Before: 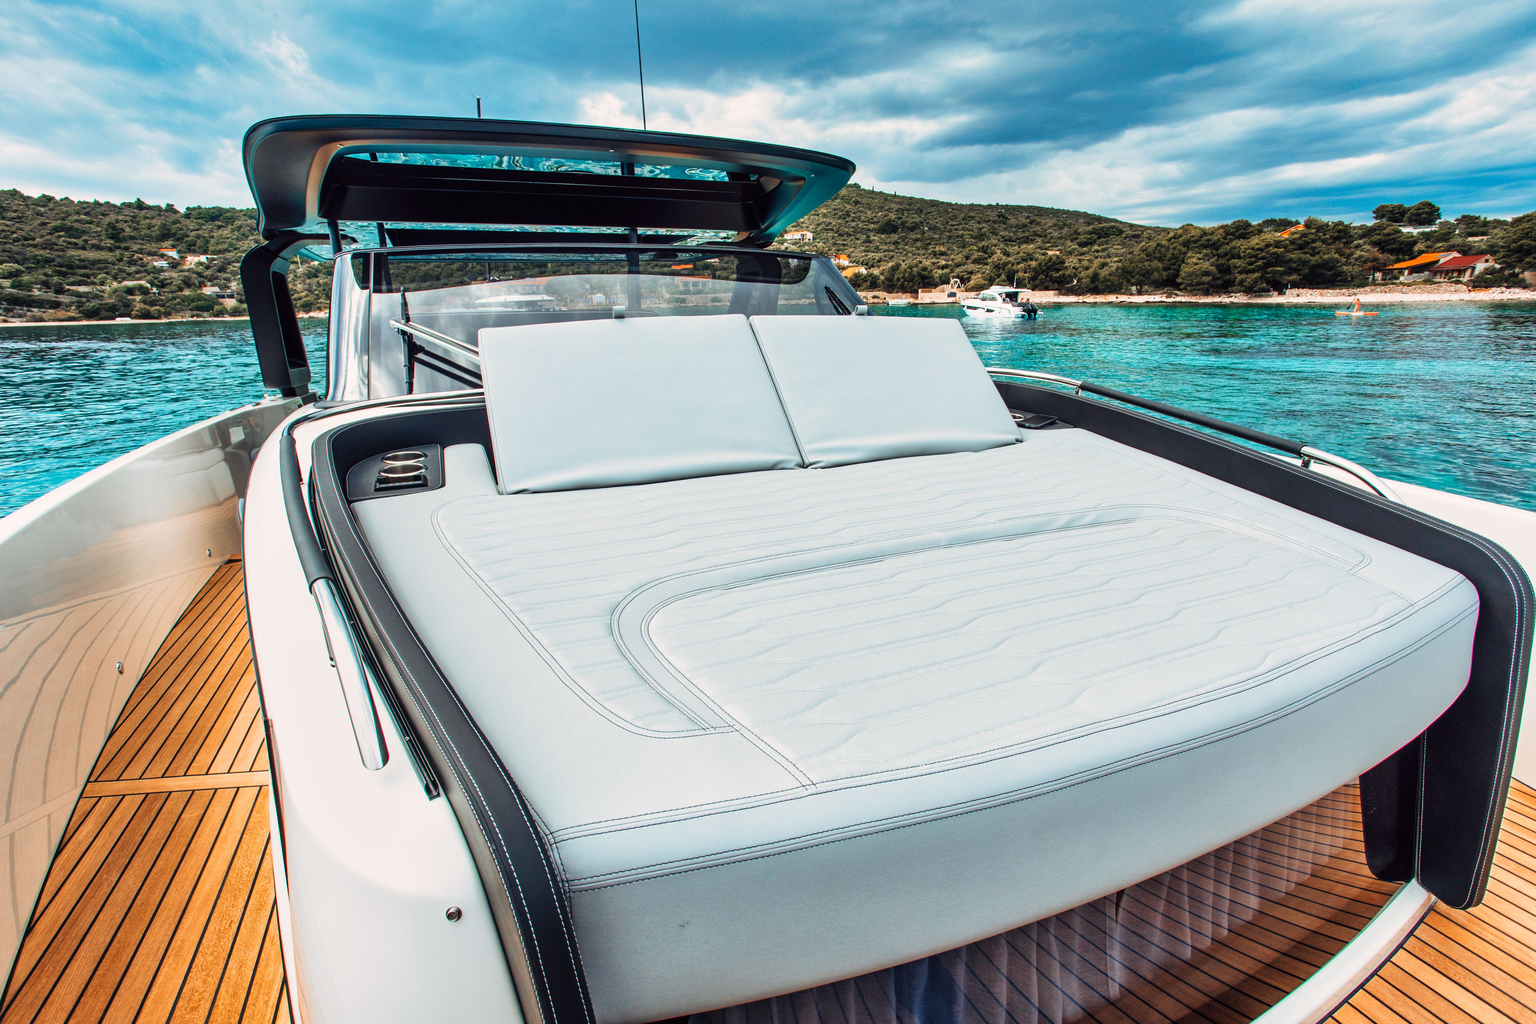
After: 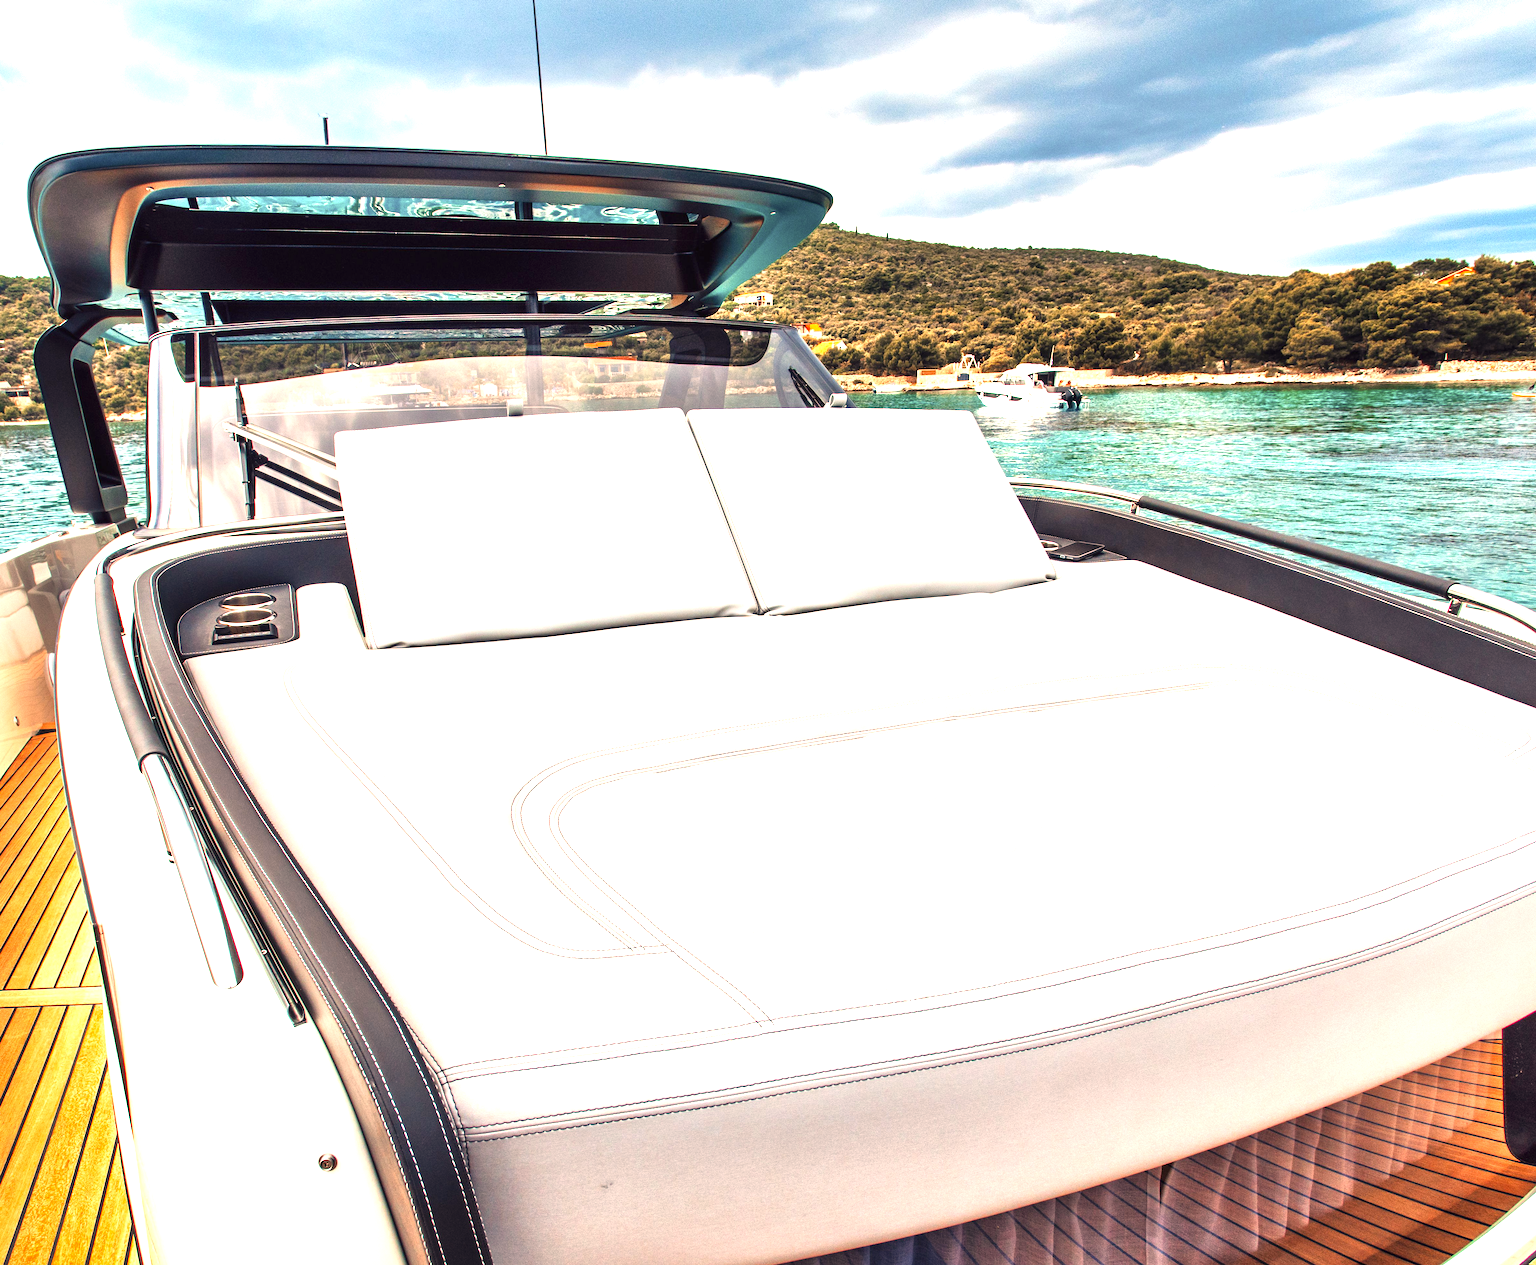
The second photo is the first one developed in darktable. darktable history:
crop and rotate: left 9.597%, right 10.195%
exposure: exposure 1.2 EV, compensate highlight preservation false
rotate and perspective: rotation 0.062°, lens shift (vertical) 0.115, lens shift (horizontal) -0.133, crop left 0.047, crop right 0.94, crop top 0.061, crop bottom 0.94
color correction: highlights a* 17.88, highlights b* 18.79
